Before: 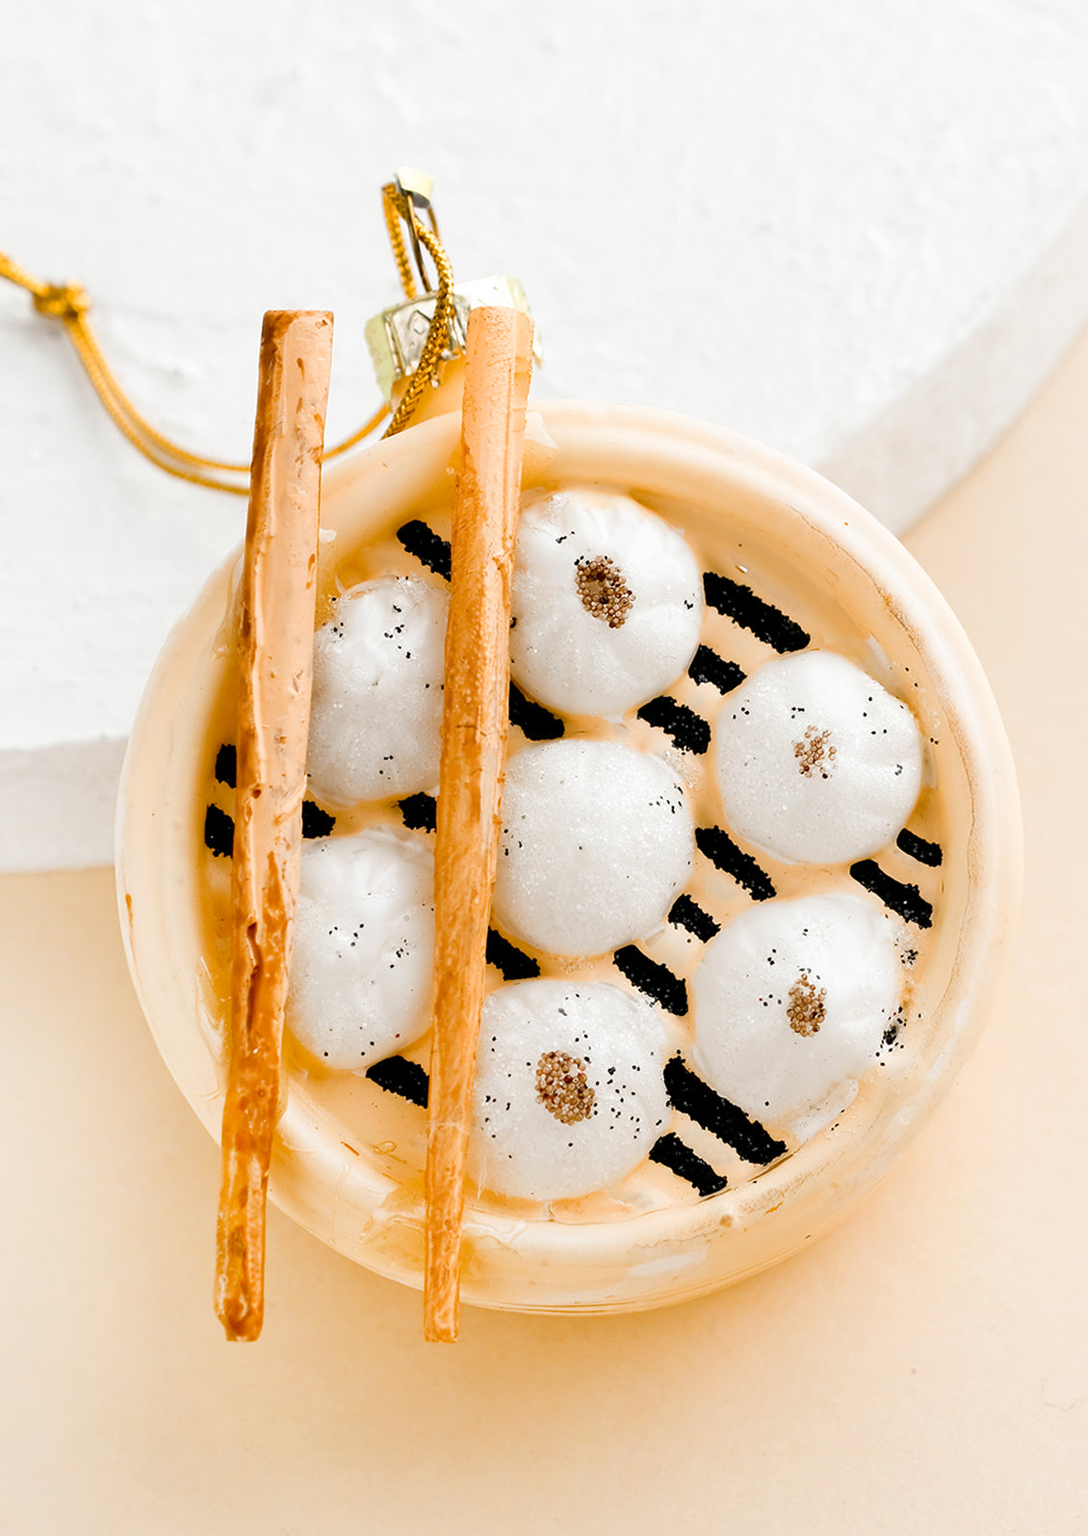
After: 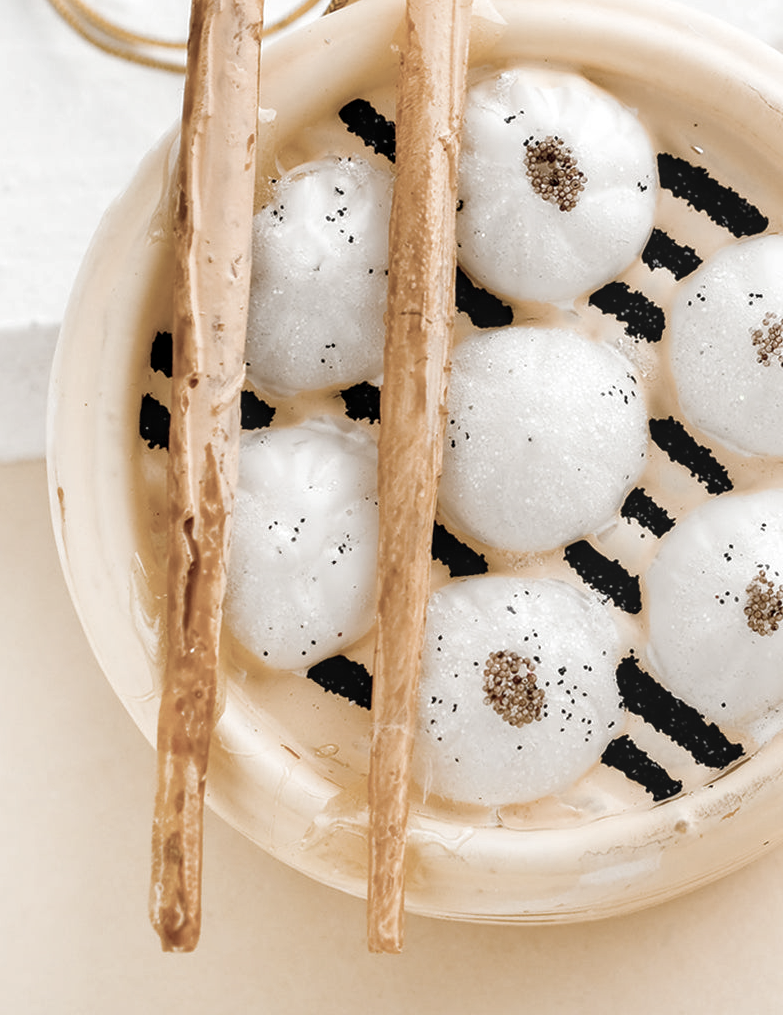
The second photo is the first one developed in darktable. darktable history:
local contrast: on, module defaults
crop: left 6.488%, top 27.668%, right 24.183%, bottom 8.656%
color correction: saturation 0.5
